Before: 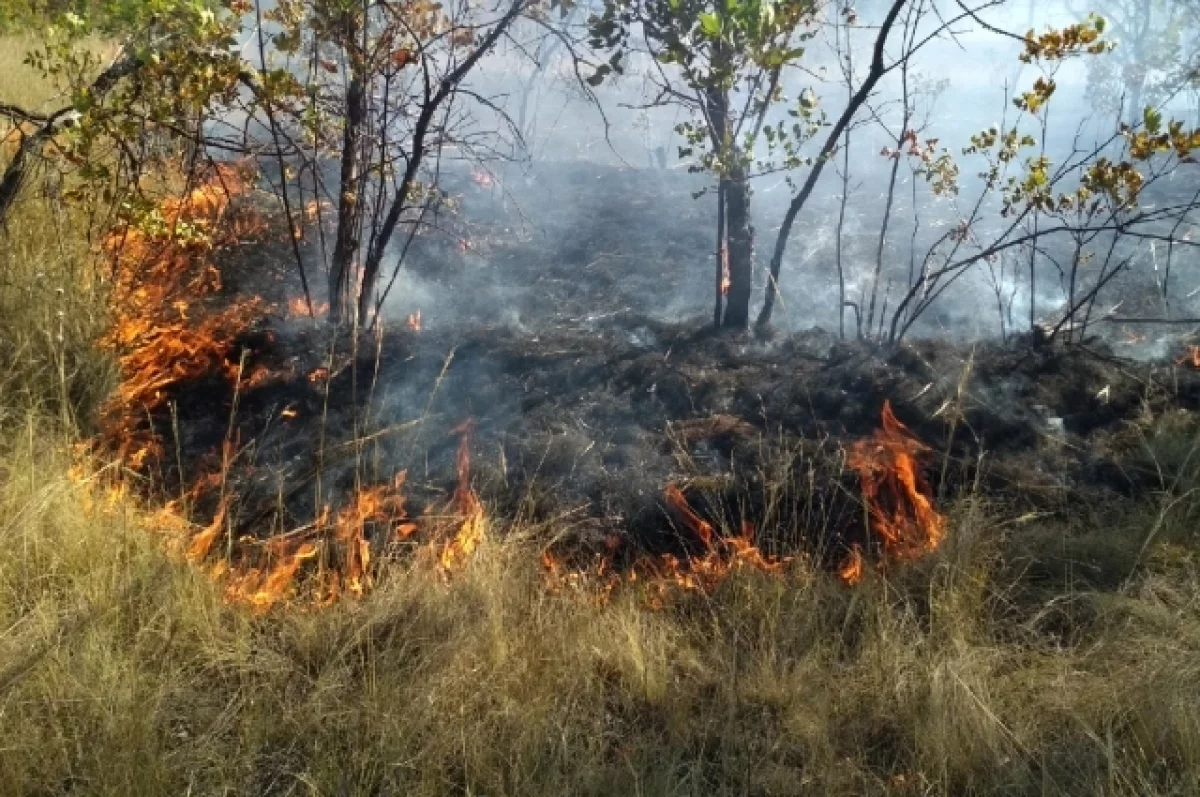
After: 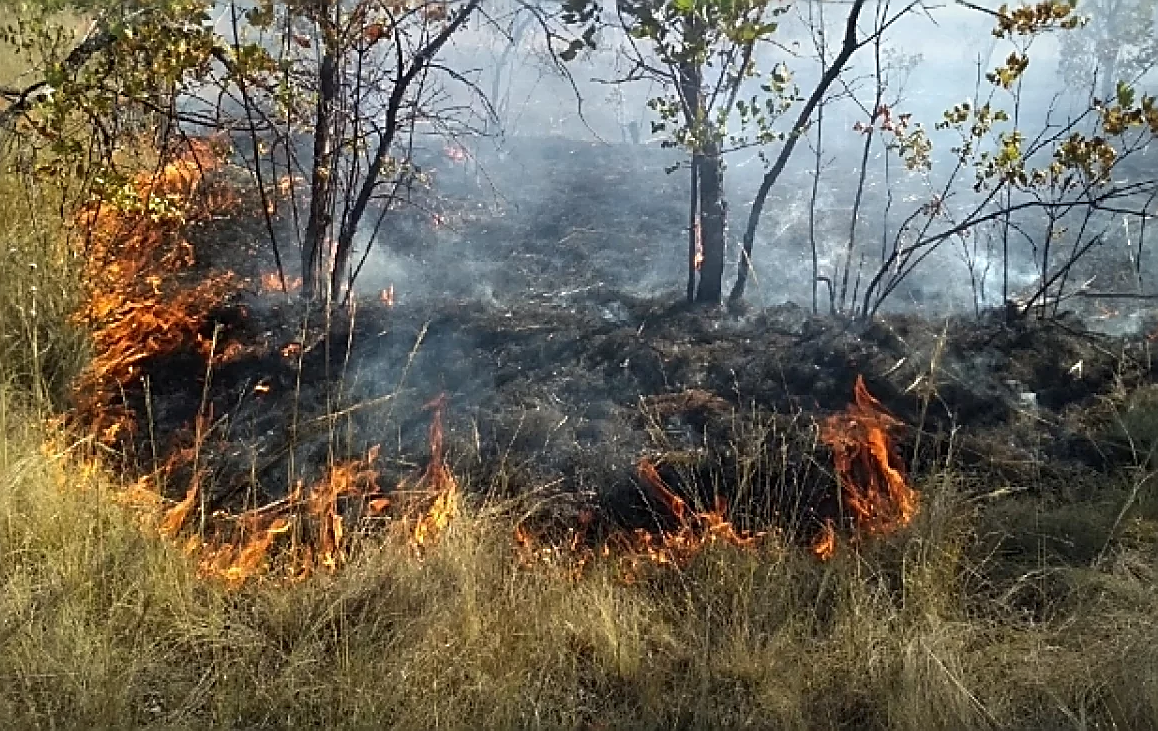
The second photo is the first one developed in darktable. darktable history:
vignetting: fall-off start 97.63%, fall-off radius 100.07%, center (-0.12, -0.008), width/height ratio 1.371, unbound false
sharpen: radius 1.7, amount 1.277
crop: left 2.267%, top 3.23%, right 1.219%, bottom 4.945%
